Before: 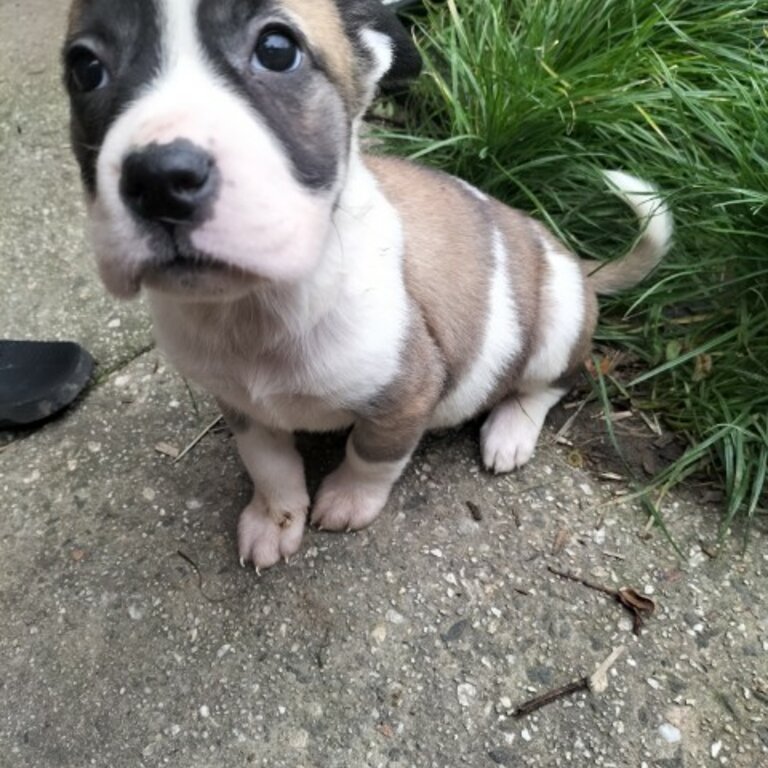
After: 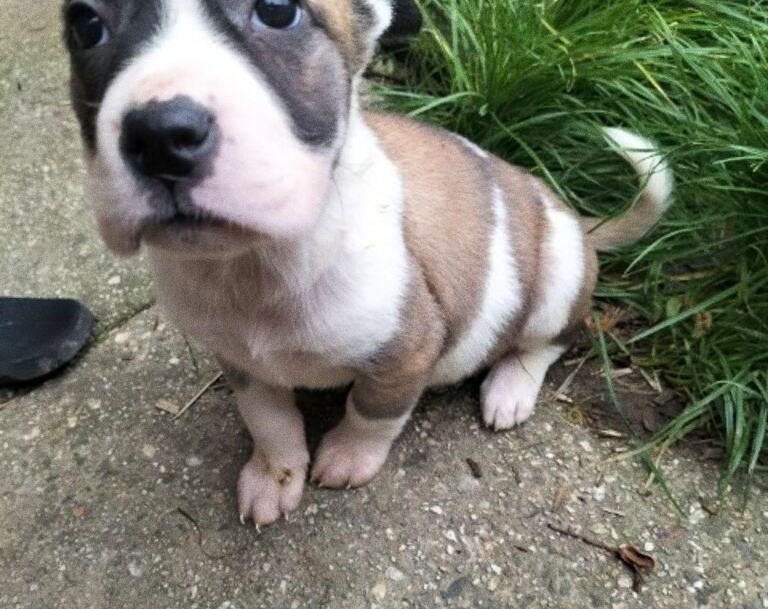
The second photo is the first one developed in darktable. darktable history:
crop and rotate: top 5.667%, bottom 14.937%
grain: coarseness 0.09 ISO
velvia: on, module defaults
